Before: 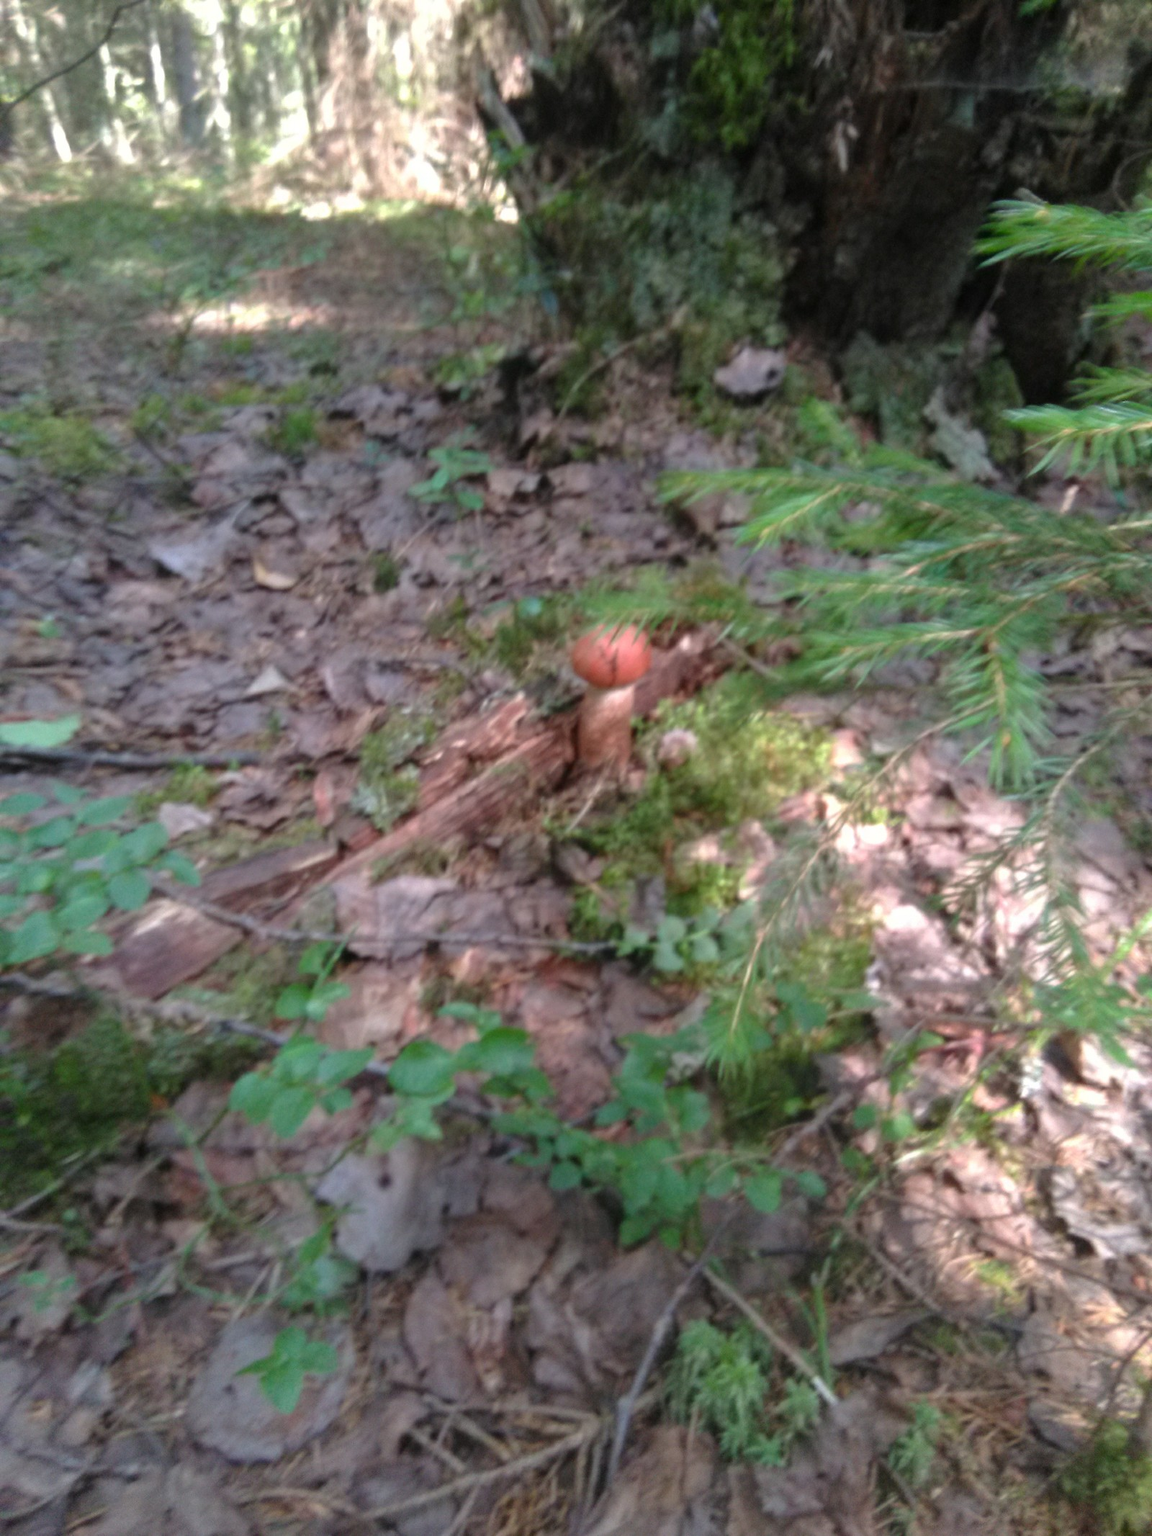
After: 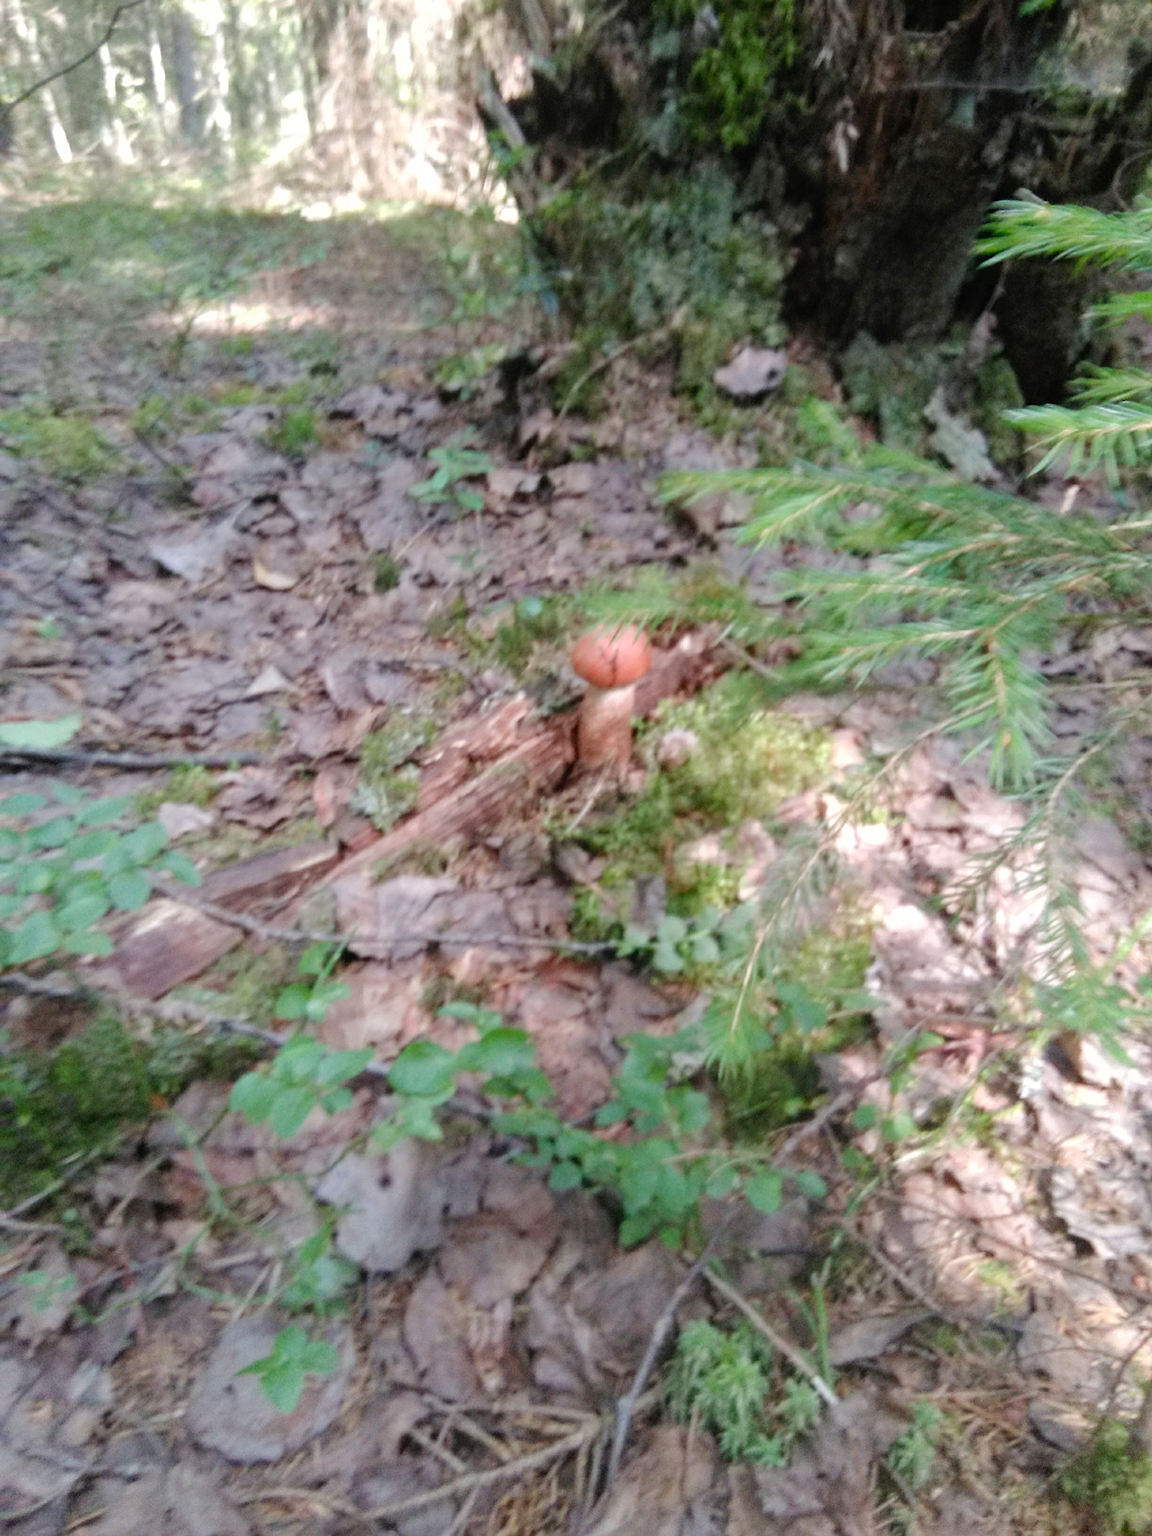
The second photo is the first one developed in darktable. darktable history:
contrast brightness saturation: saturation -0.065
sharpen: on, module defaults
tone curve: curves: ch0 [(0, 0) (0.07, 0.057) (0.15, 0.177) (0.352, 0.445) (0.59, 0.703) (0.857, 0.908) (1, 1)], preserve colors none
